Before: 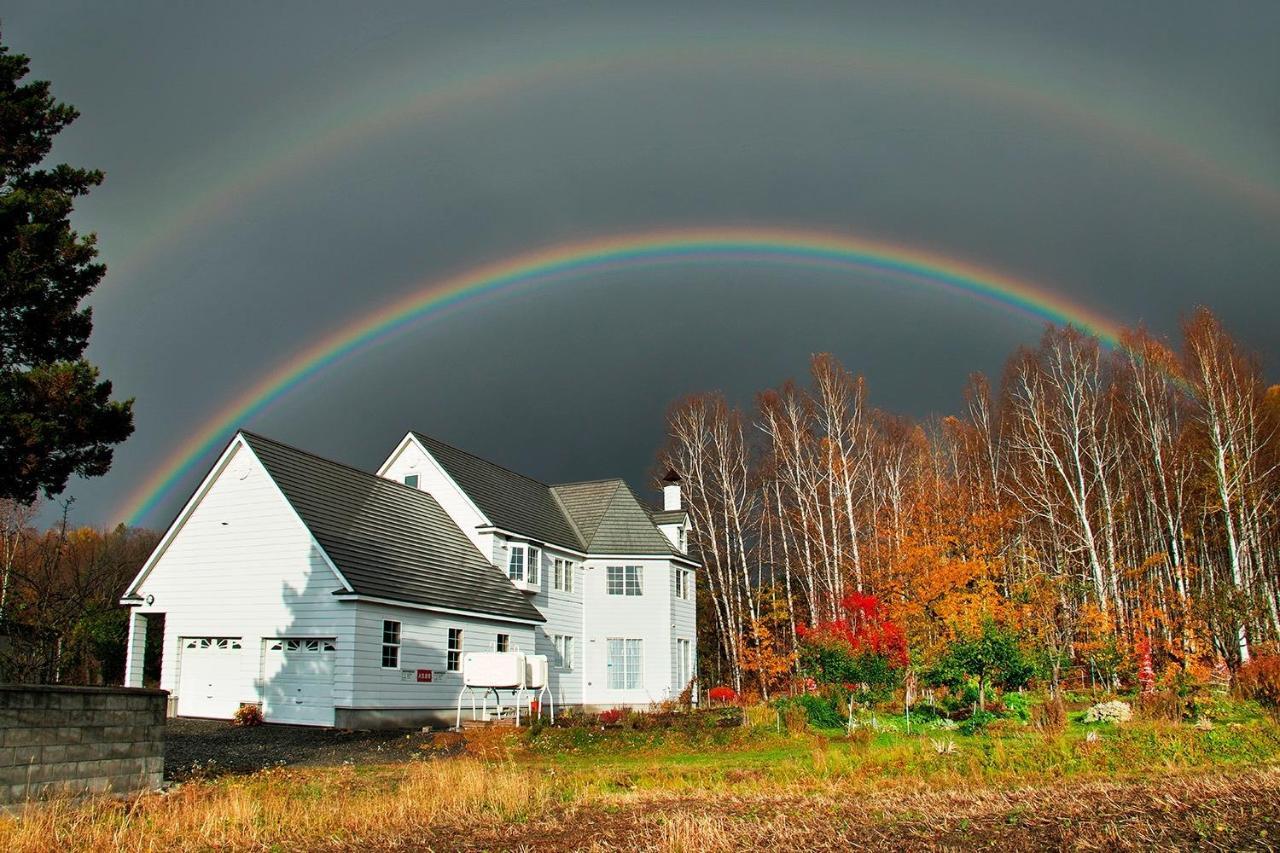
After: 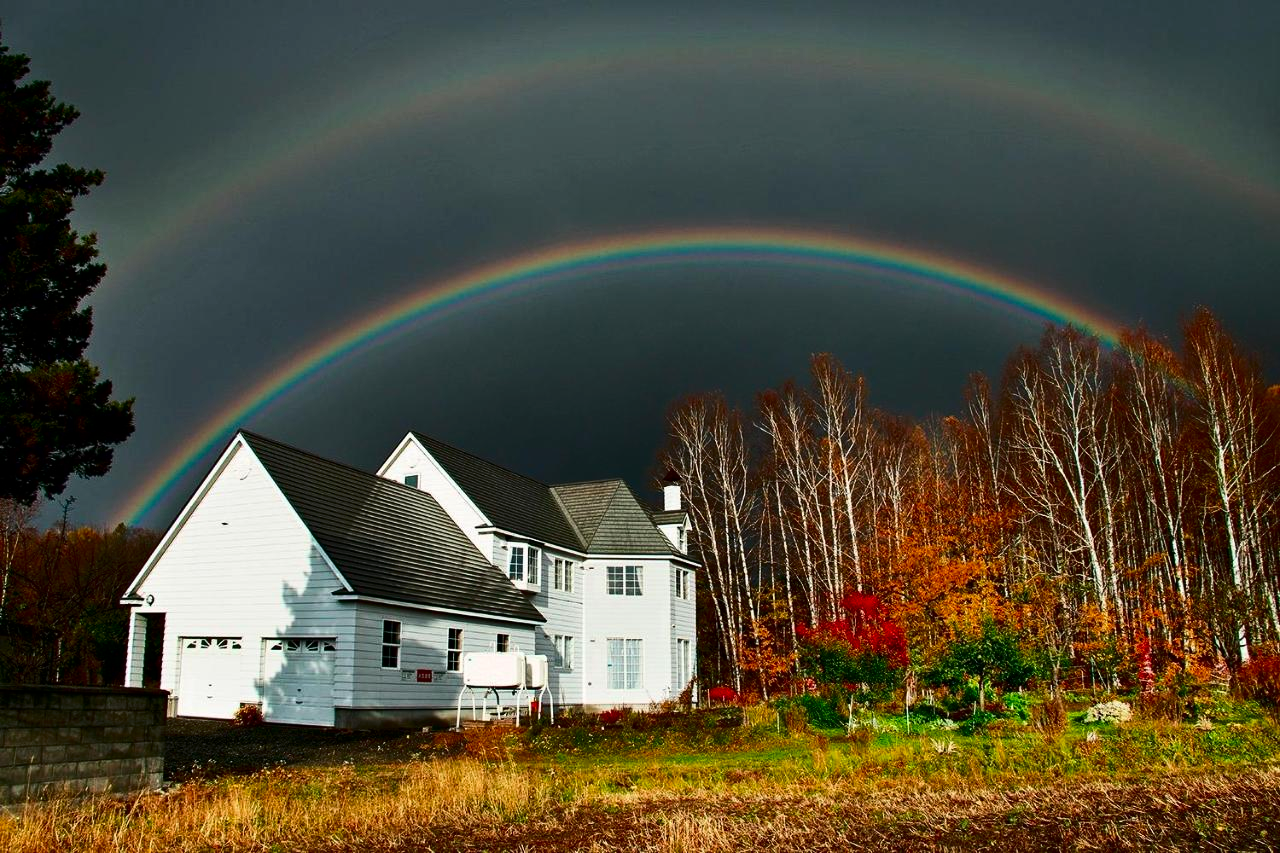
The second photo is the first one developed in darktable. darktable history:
exposure: compensate highlight preservation false
contrast brightness saturation: contrast 0.187, brightness -0.229, saturation 0.115
